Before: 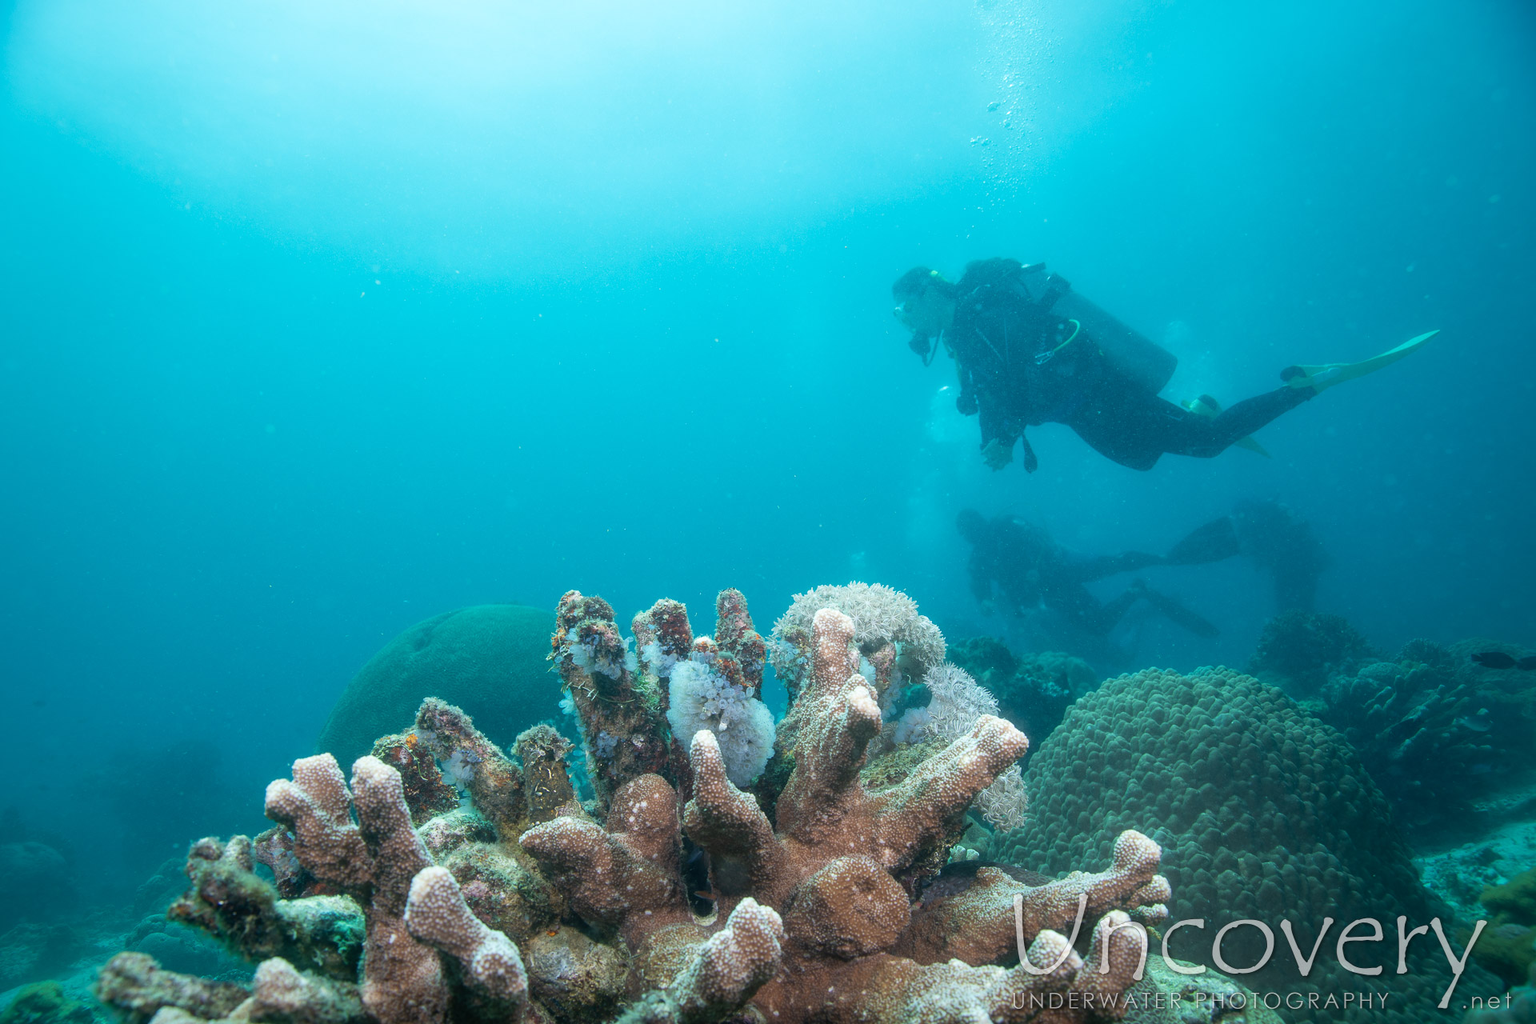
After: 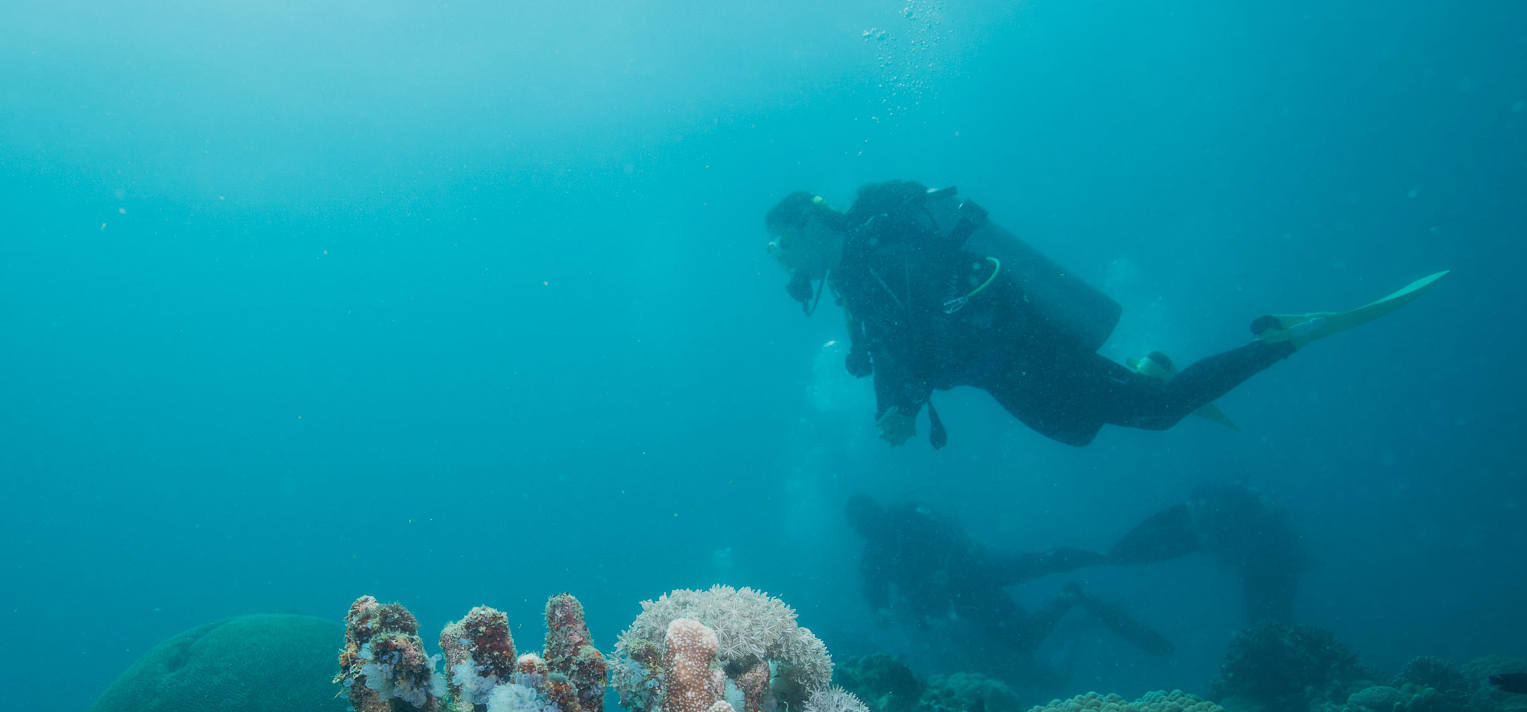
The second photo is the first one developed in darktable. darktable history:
exposure: exposure -0.494 EV, compensate exposure bias true, compensate highlight preservation false
crop: left 18.268%, top 11.111%, right 2.182%, bottom 33.192%
